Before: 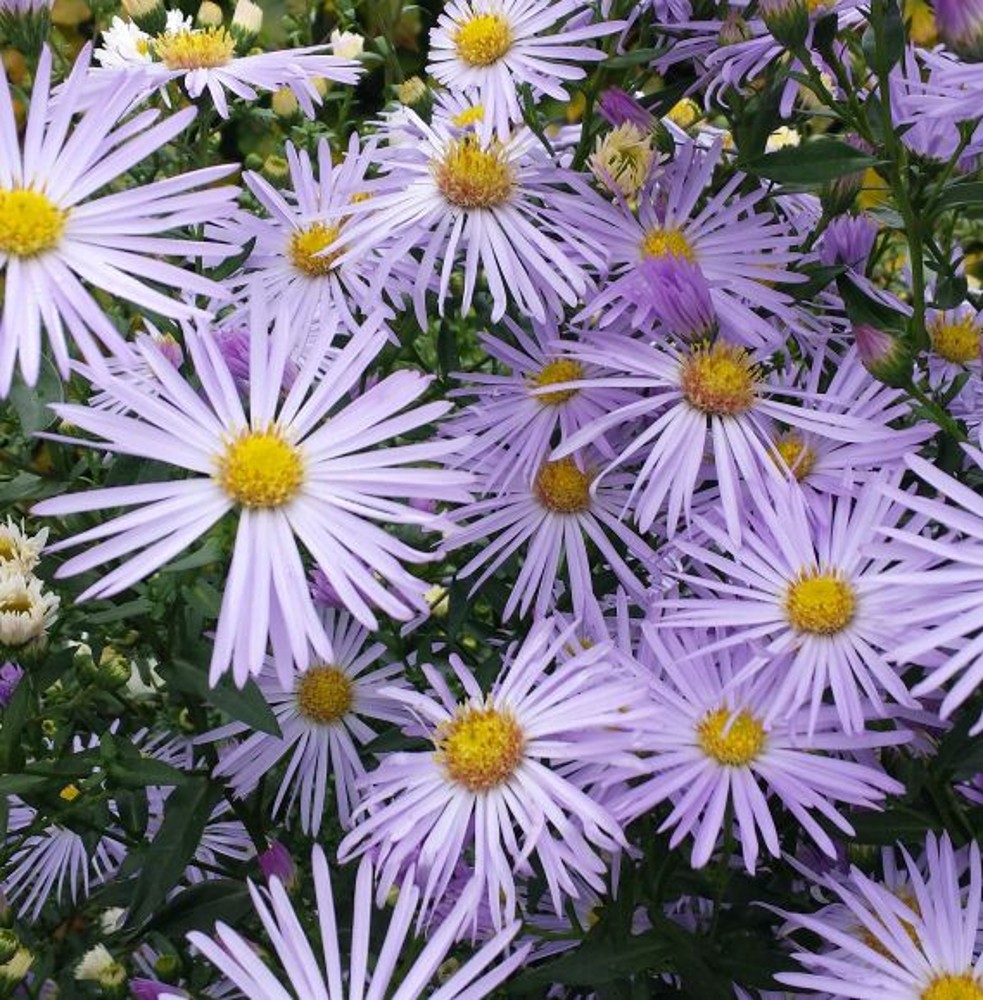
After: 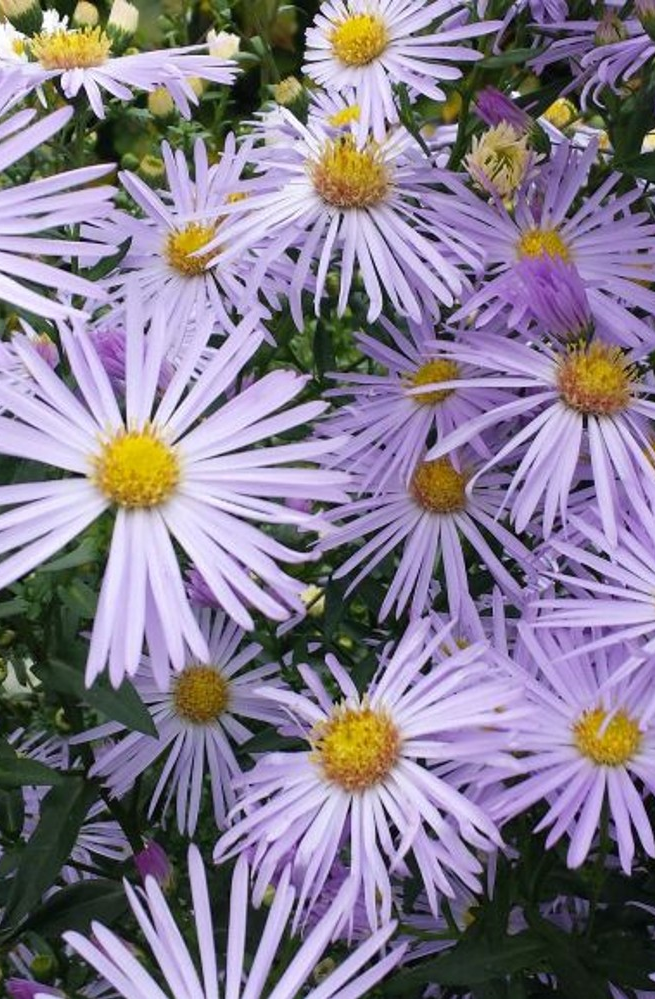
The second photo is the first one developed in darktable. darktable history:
white balance: emerald 1
crop and rotate: left 12.673%, right 20.66%
